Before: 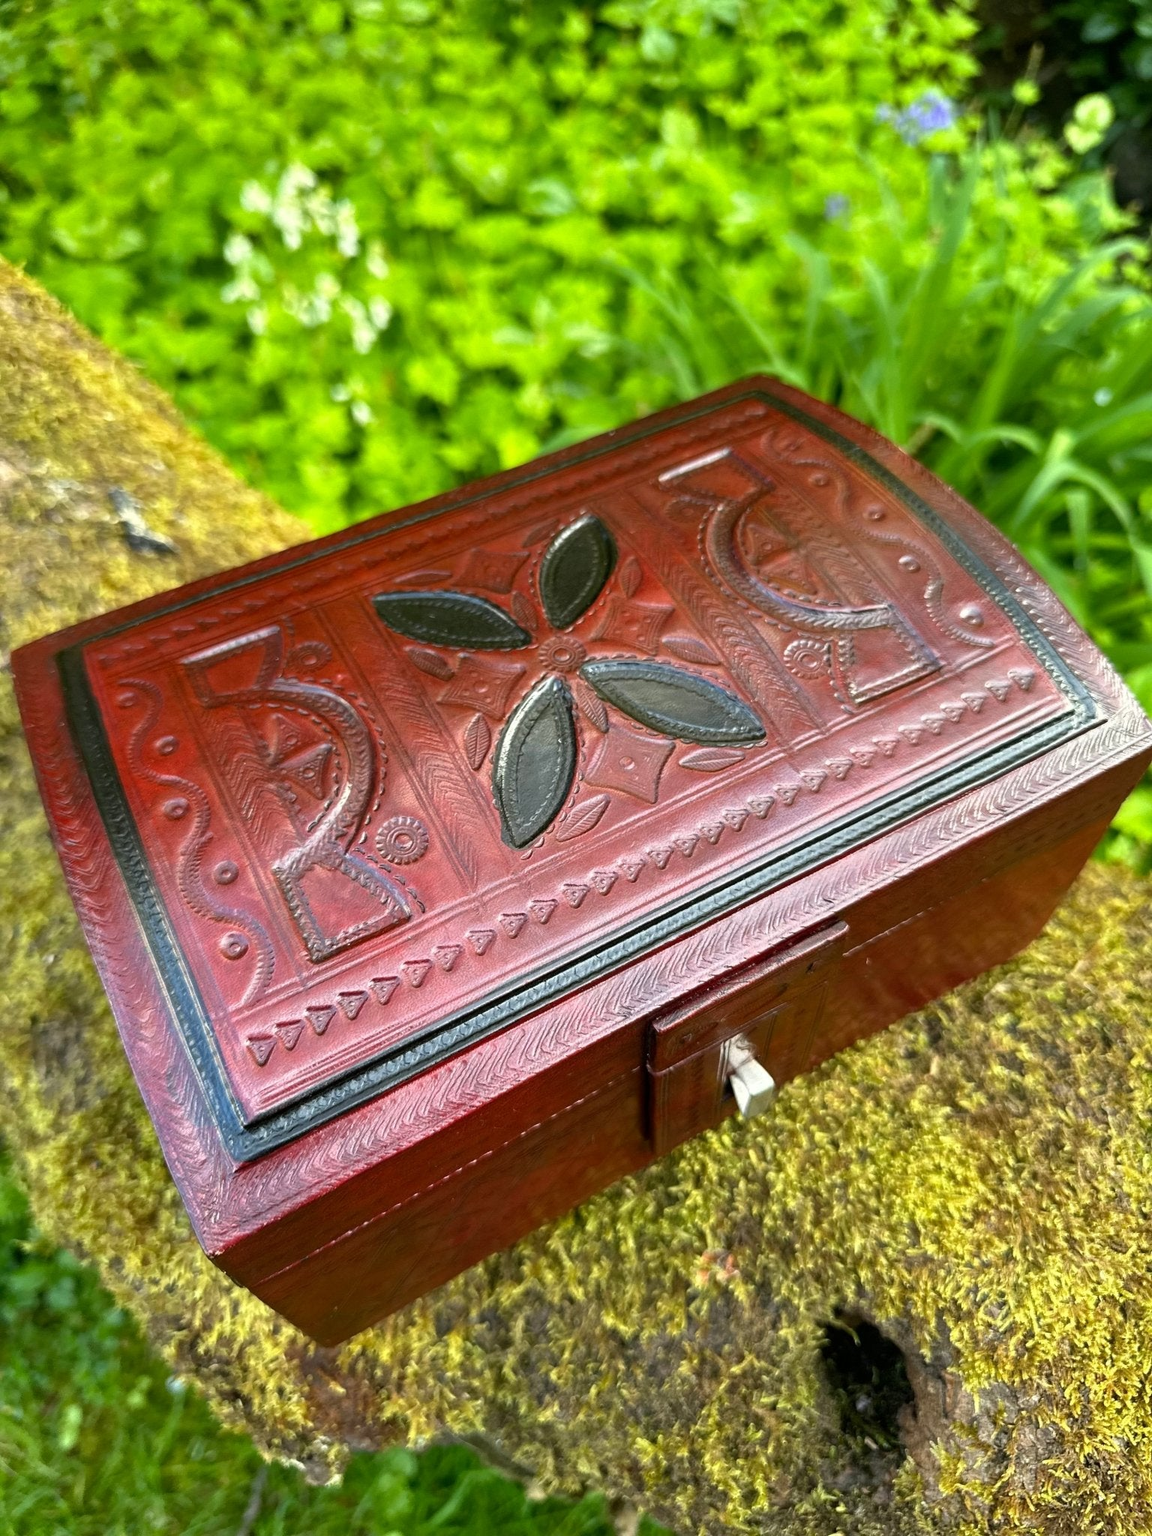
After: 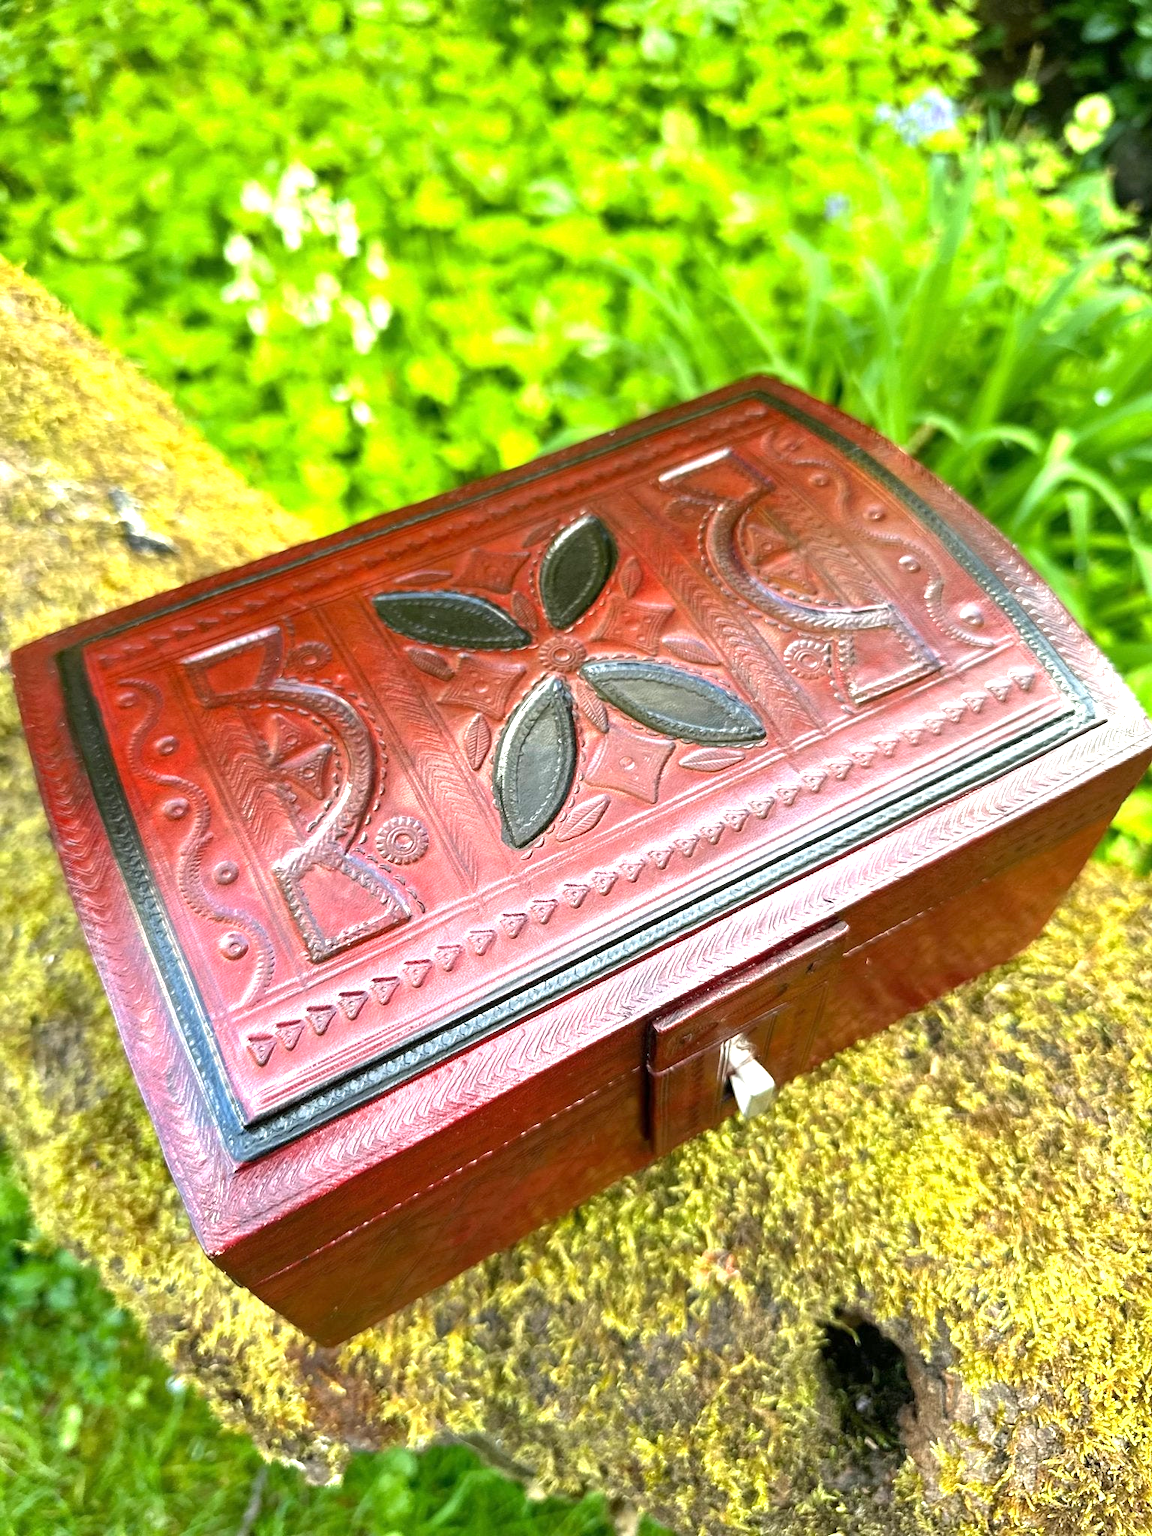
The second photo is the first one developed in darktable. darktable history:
exposure: black level correction 0, exposure 0.934 EV, compensate highlight preservation false
